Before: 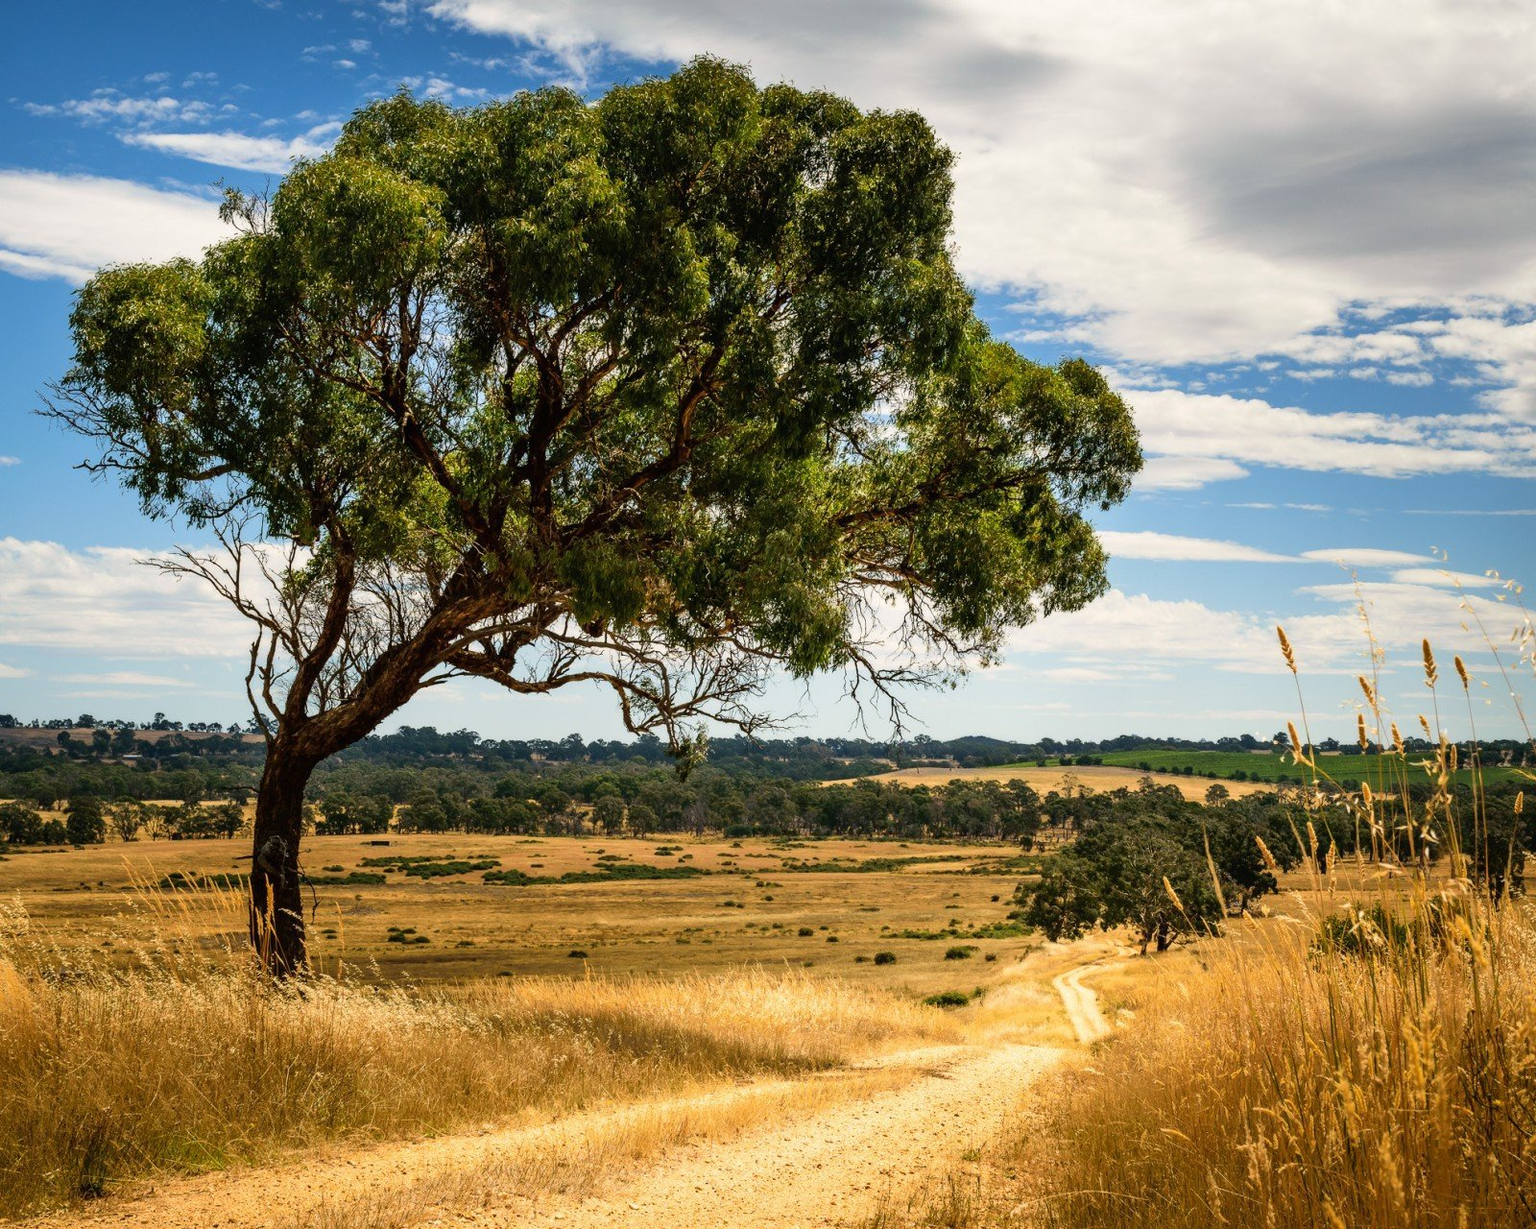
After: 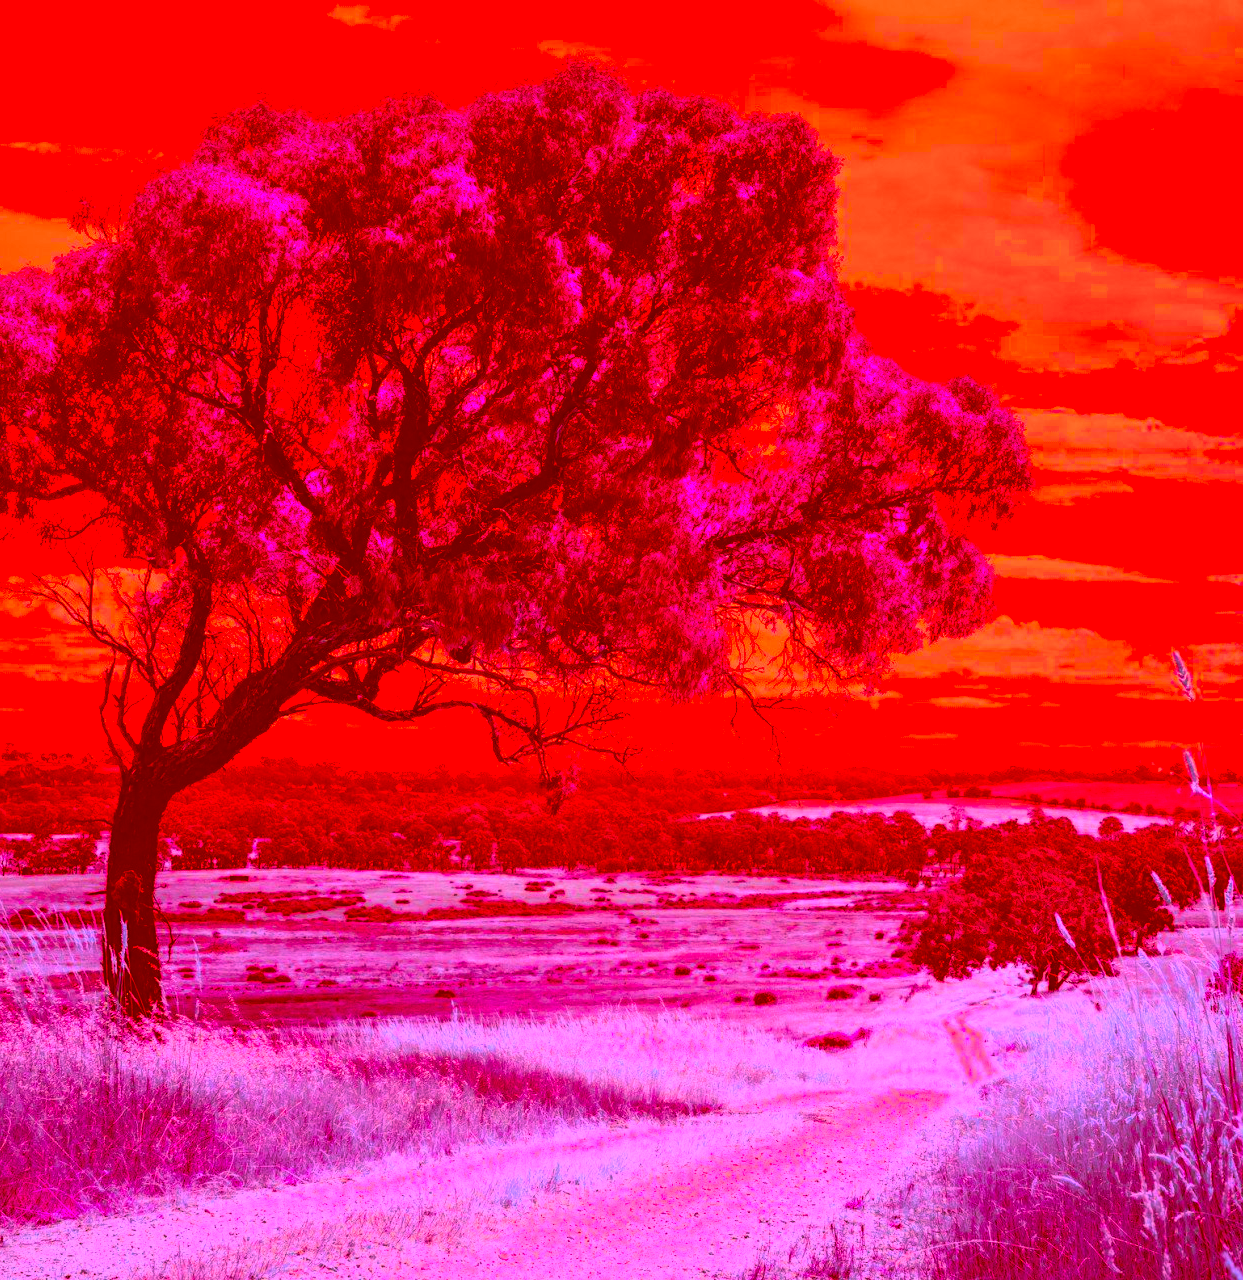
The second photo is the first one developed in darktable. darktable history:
color correction: highlights a* -39.12, highlights b* -39.26, shadows a* -39.42, shadows b* -39.97, saturation -2.99
crop: left 9.872%, right 12.434%
